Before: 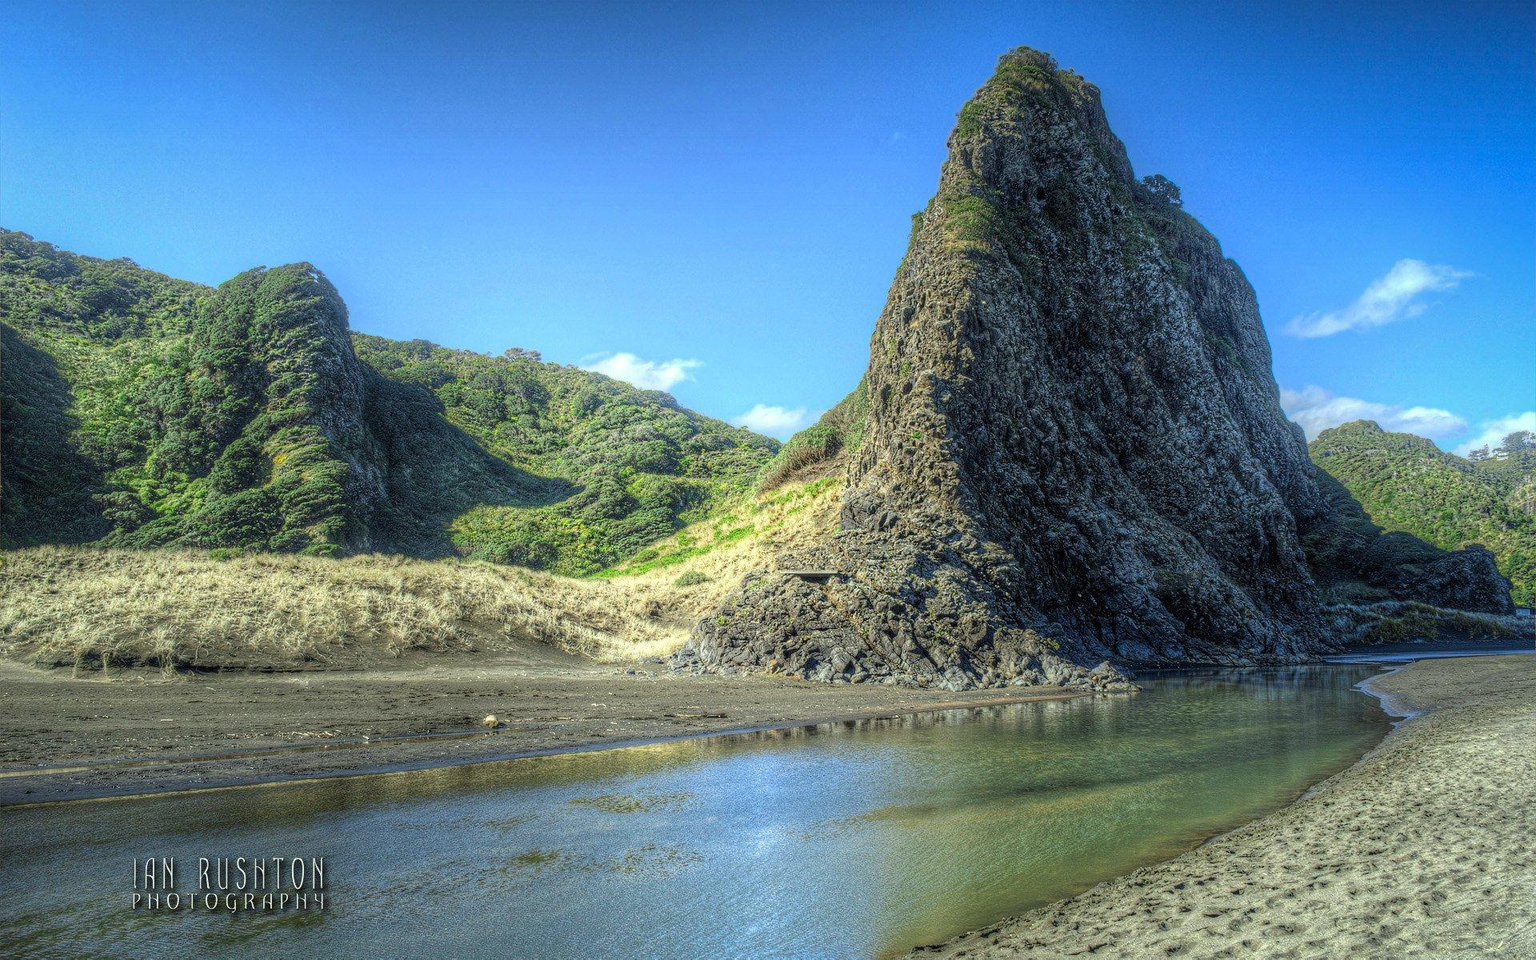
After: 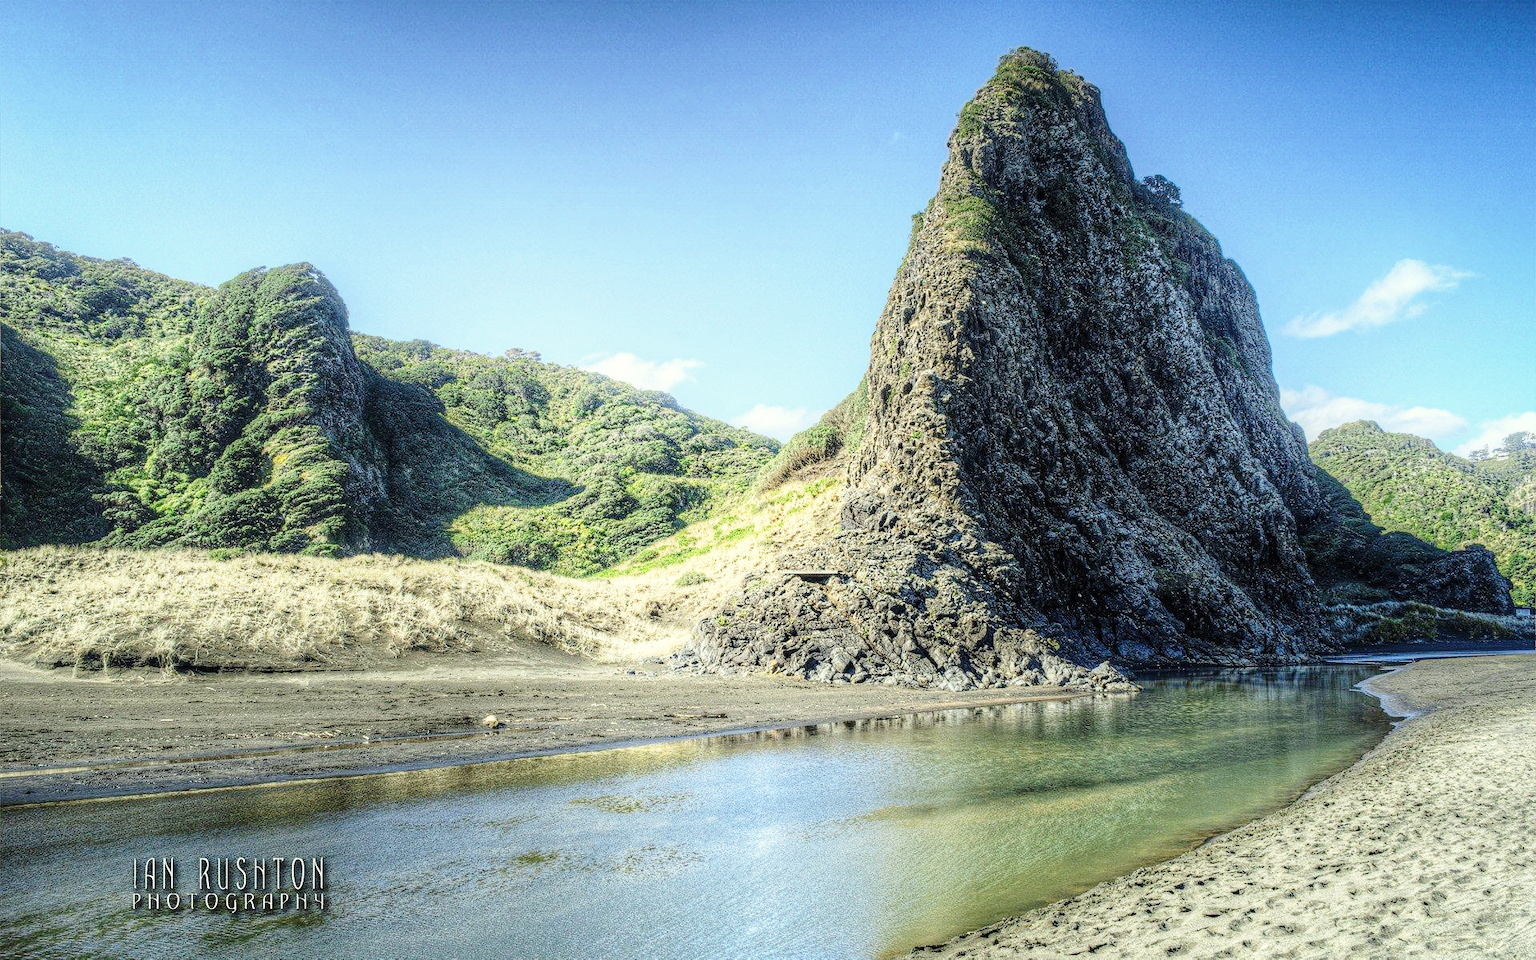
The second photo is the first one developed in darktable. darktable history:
base curve: curves: ch0 [(0, 0) (0.028, 0.03) (0.121, 0.232) (0.46, 0.748) (0.859, 0.968) (1, 1)], preserve colors none
color correction: highlights b* 3
contrast brightness saturation: contrast 0.11, saturation -0.17
